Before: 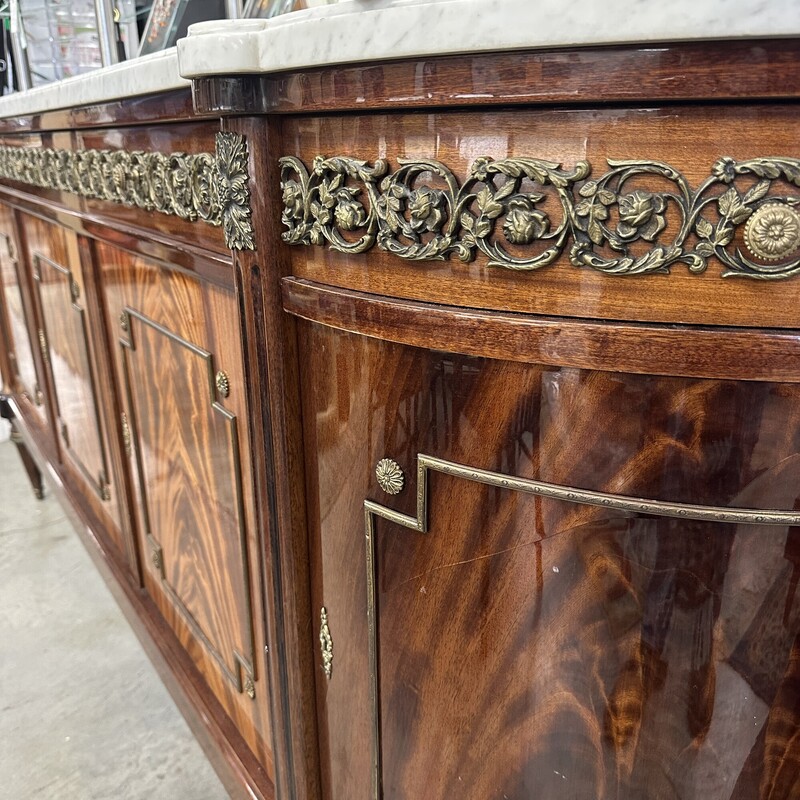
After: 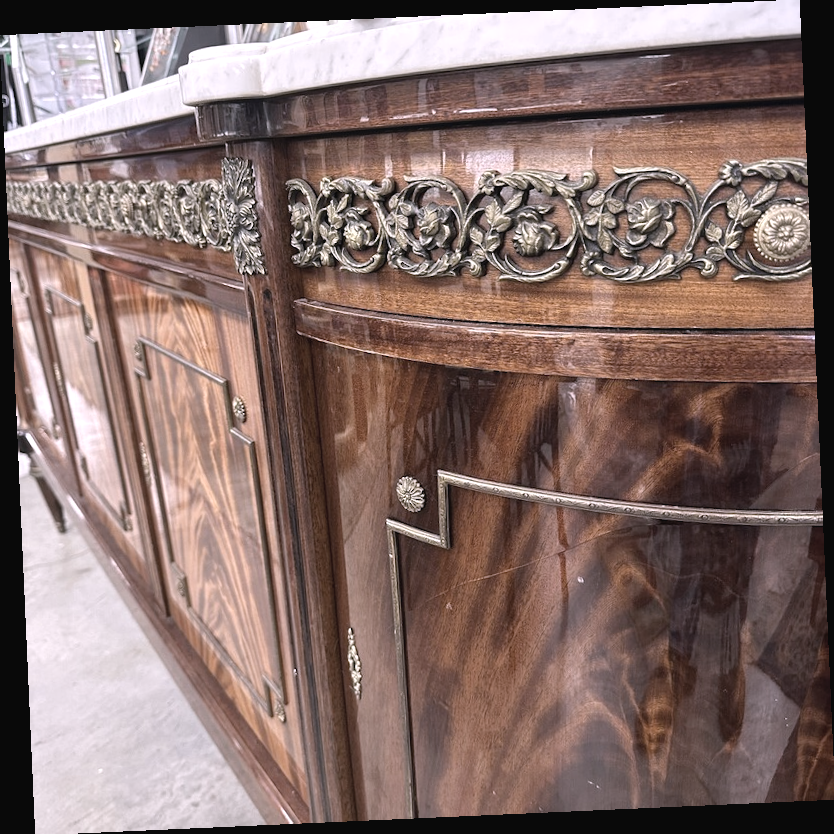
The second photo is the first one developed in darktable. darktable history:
white balance: red 1.066, blue 1.119
contrast brightness saturation: contrast -0.05, saturation -0.41
rotate and perspective: rotation -2.56°, automatic cropping off
exposure: exposure 0.3 EV, compensate highlight preservation false
